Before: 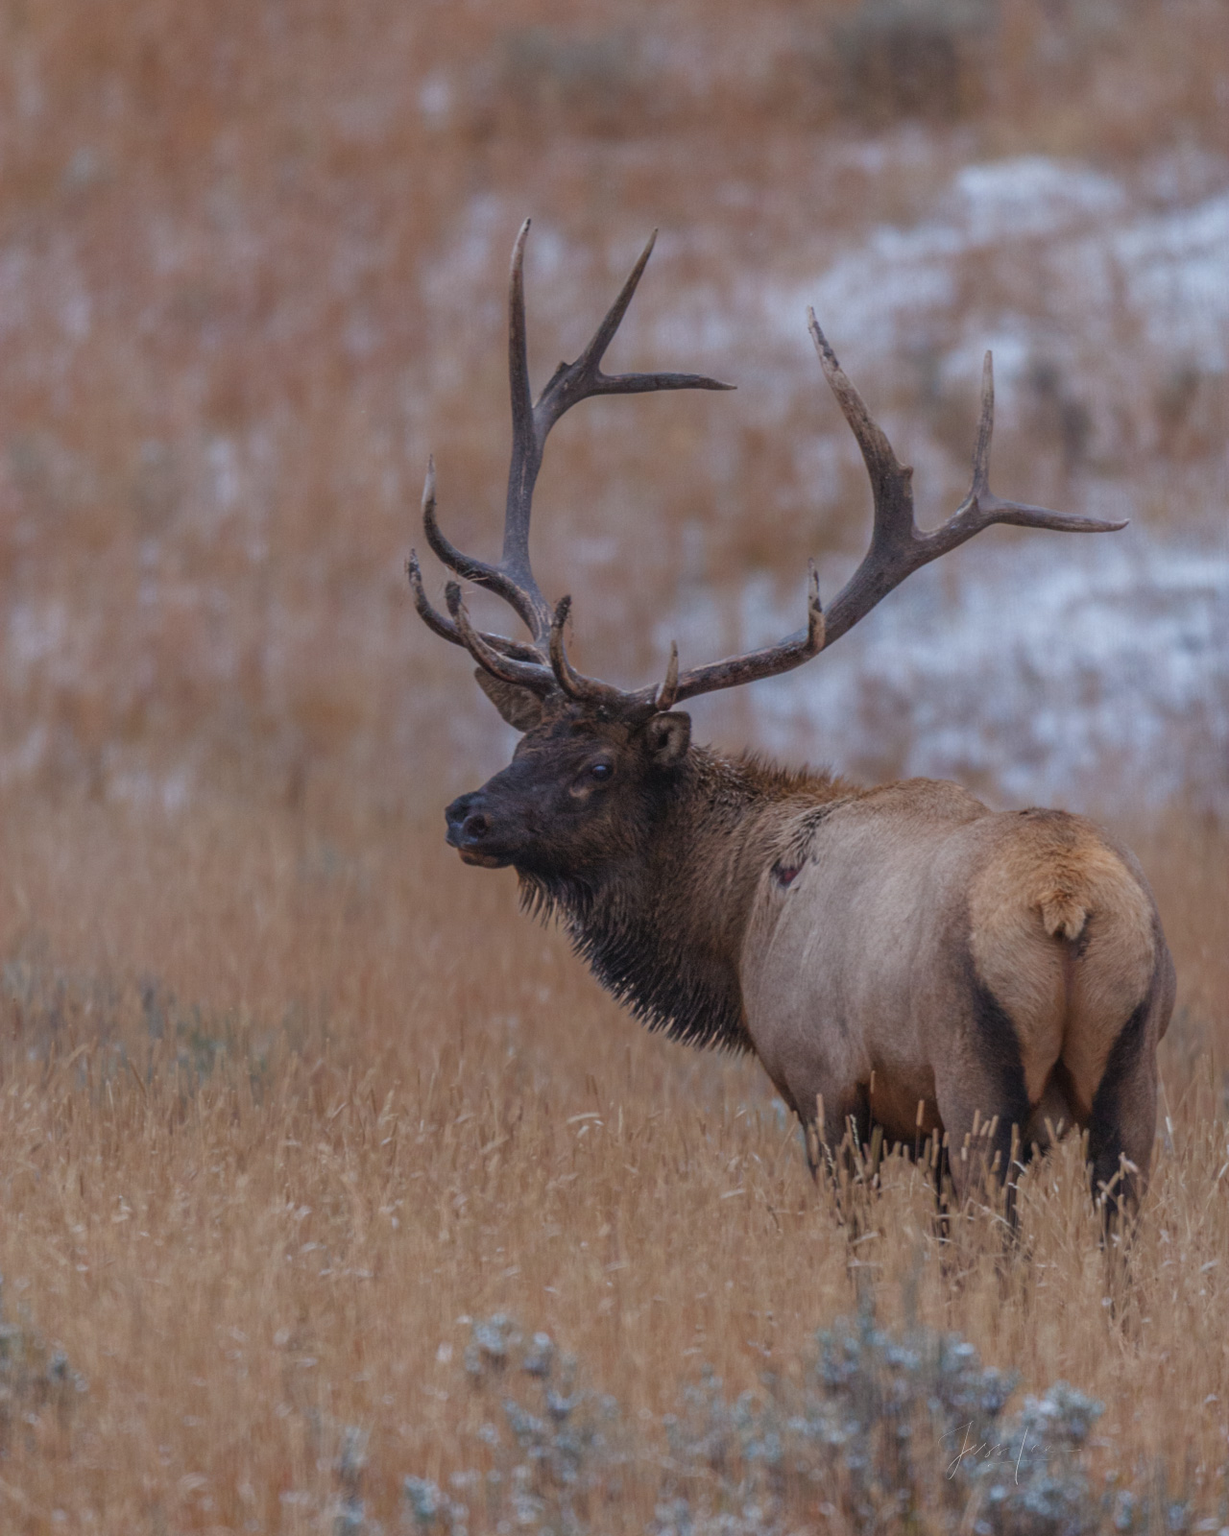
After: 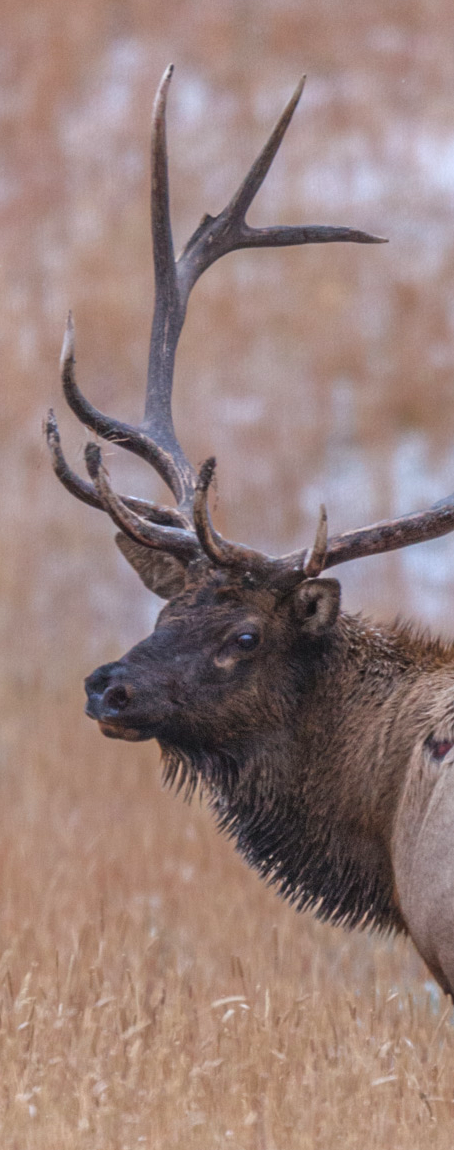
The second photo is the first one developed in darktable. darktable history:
exposure: exposure 0.762 EV, compensate highlight preservation false
local contrast: mode bilateral grid, contrast 29, coarseness 16, detail 116%, midtone range 0.2
crop and rotate: left 29.611%, top 10.237%, right 34.855%, bottom 17.882%
